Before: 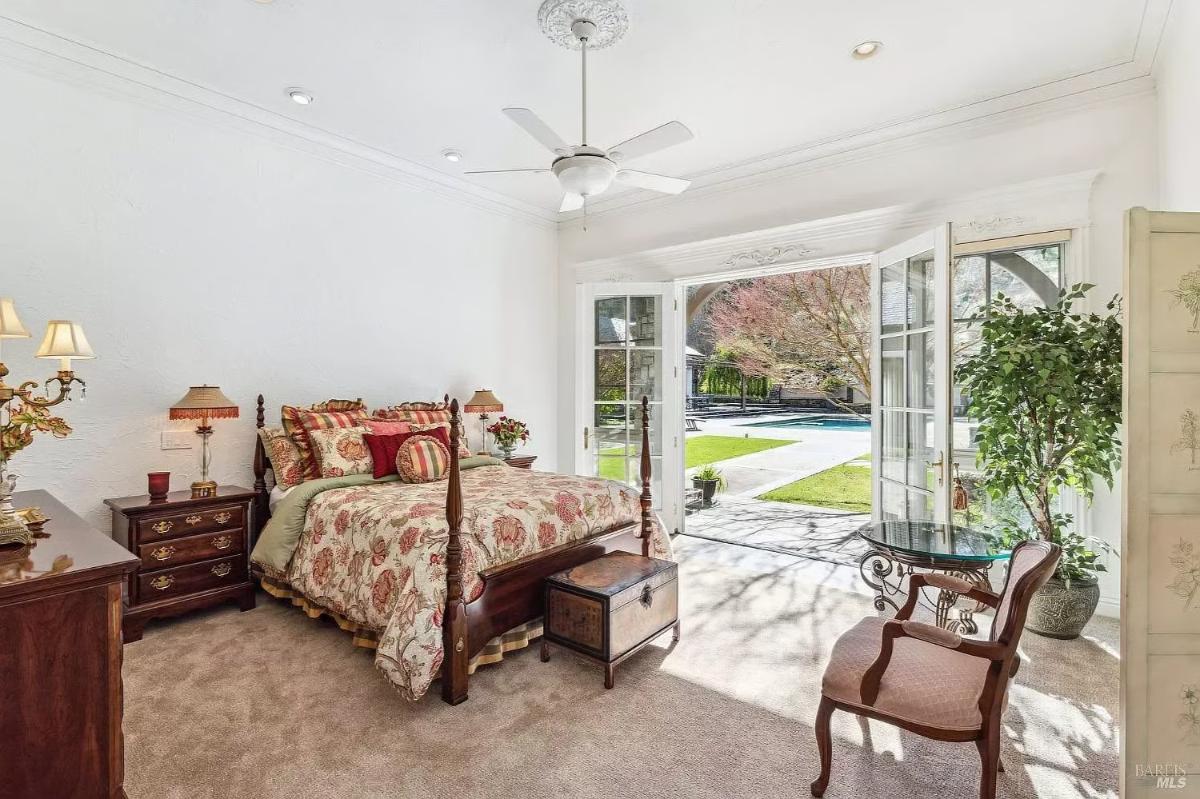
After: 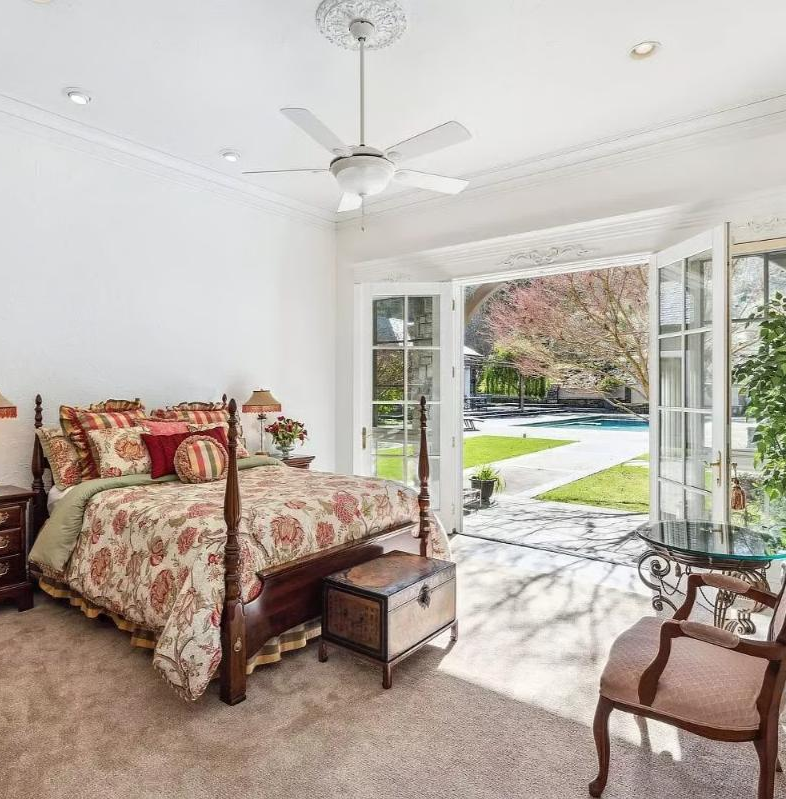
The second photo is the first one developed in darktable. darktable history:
crop and rotate: left 18.509%, right 15.99%
